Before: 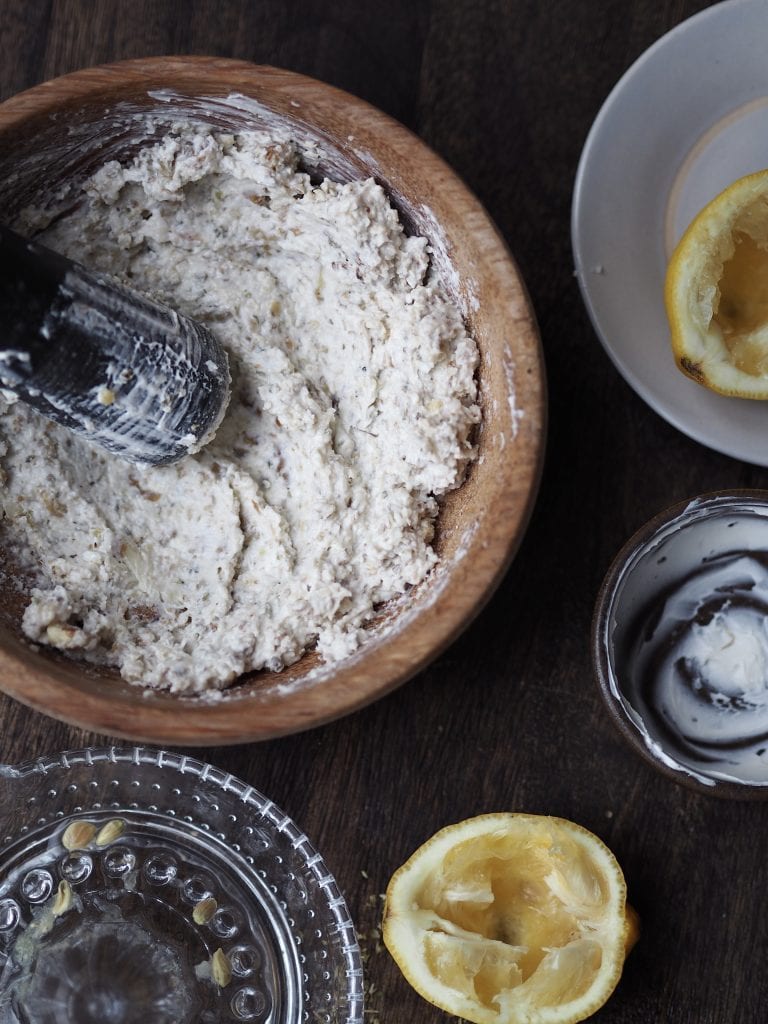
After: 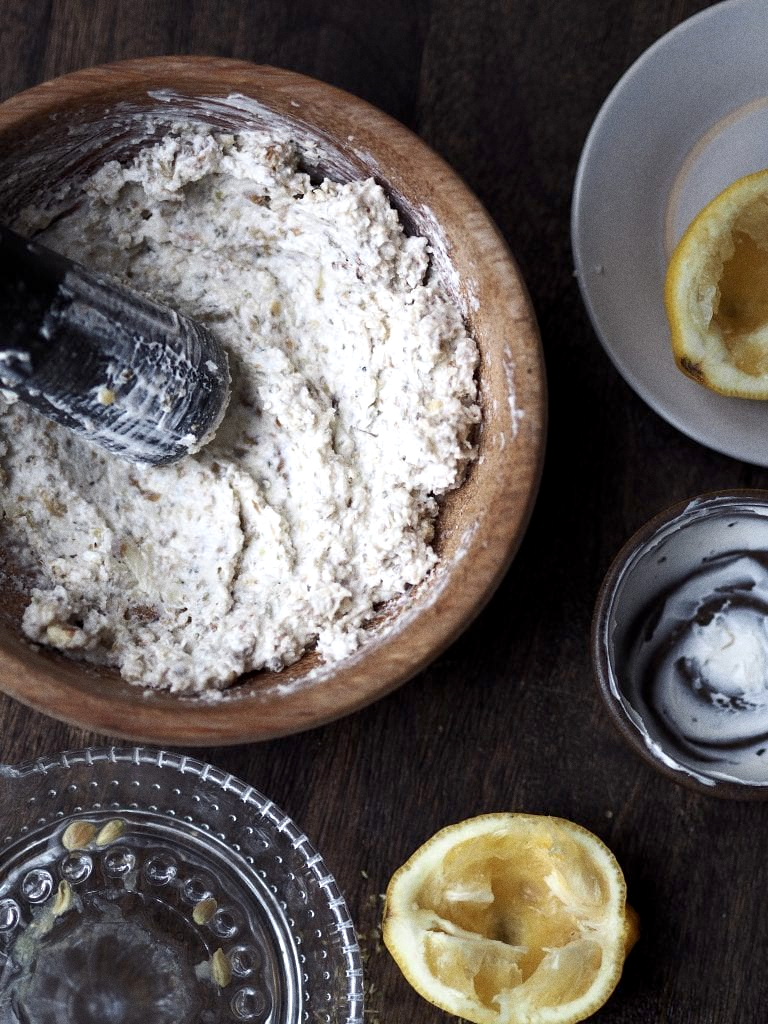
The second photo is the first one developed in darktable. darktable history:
grain: coarseness 0.47 ISO
exposure: black level correction 0.002, exposure 0.15 EV, compensate highlight preservation false
tone equalizer: -8 EV -0.001 EV, -7 EV 0.001 EV, -6 EV -0.002 EV, -5 EV -0.003 EV, -4 EV -0.062 EV, -3 EV -0.222 EV, -2 EV -0.267 EV, -1 EV 0.105 EV, +0 EV 0.303 EV
